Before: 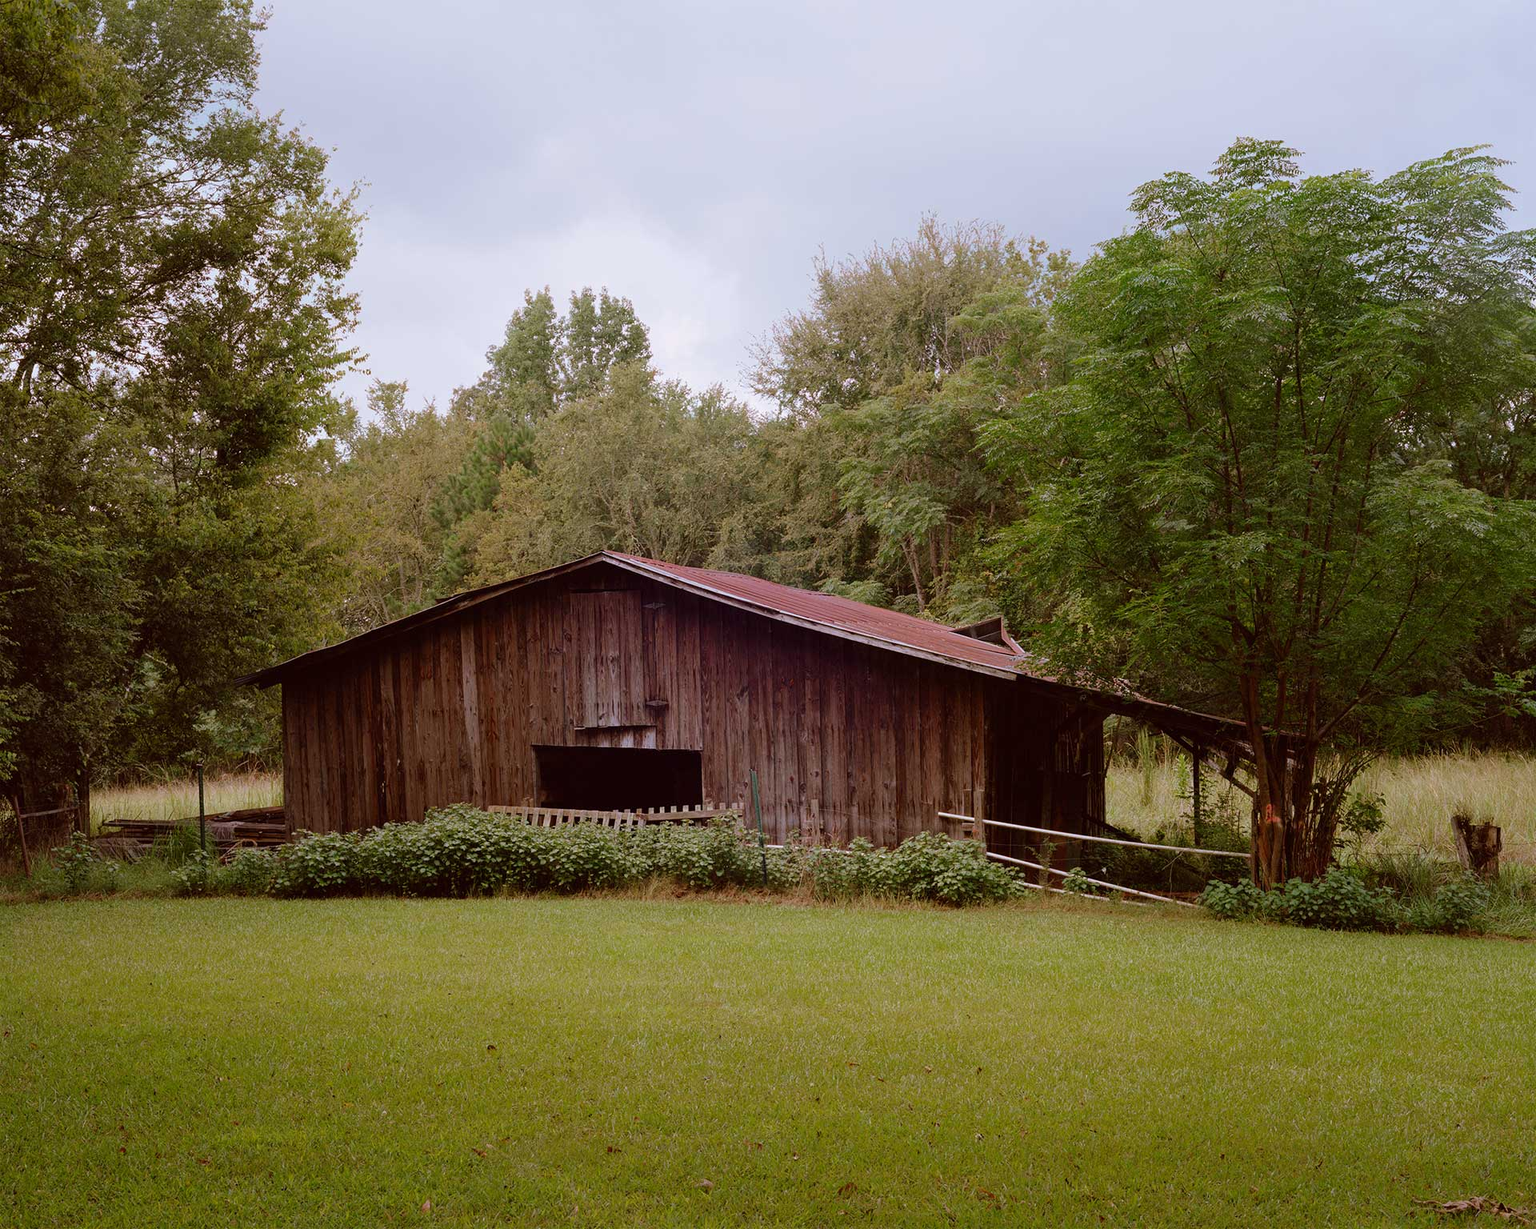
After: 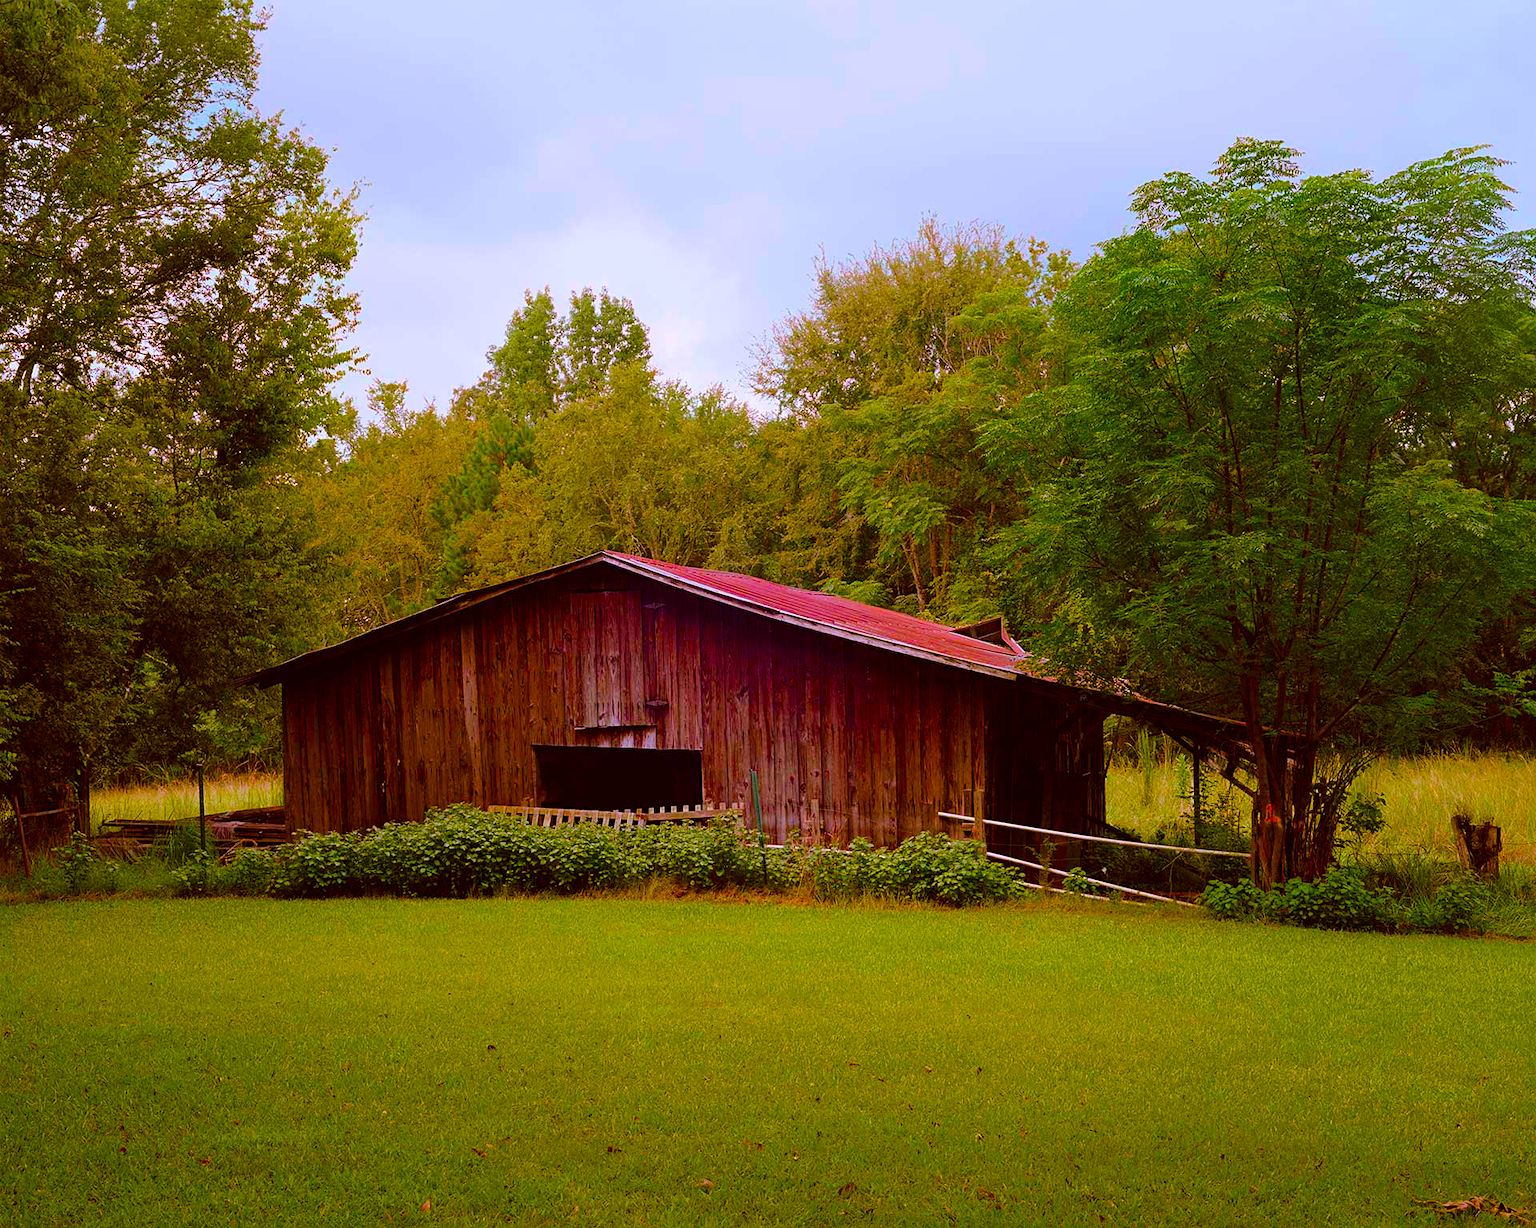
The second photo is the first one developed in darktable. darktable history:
contrast brightness saturation: contrast 0.086, saturation 0.28
sharpen: amount 0.216
color balance rgb: perceptual saturation grading › global saturation 29.031%, perceptual saturation grading › mid-tones 12.302%, perceptual saturation grading › shadows 9.555%, global vibrance 59.362%
